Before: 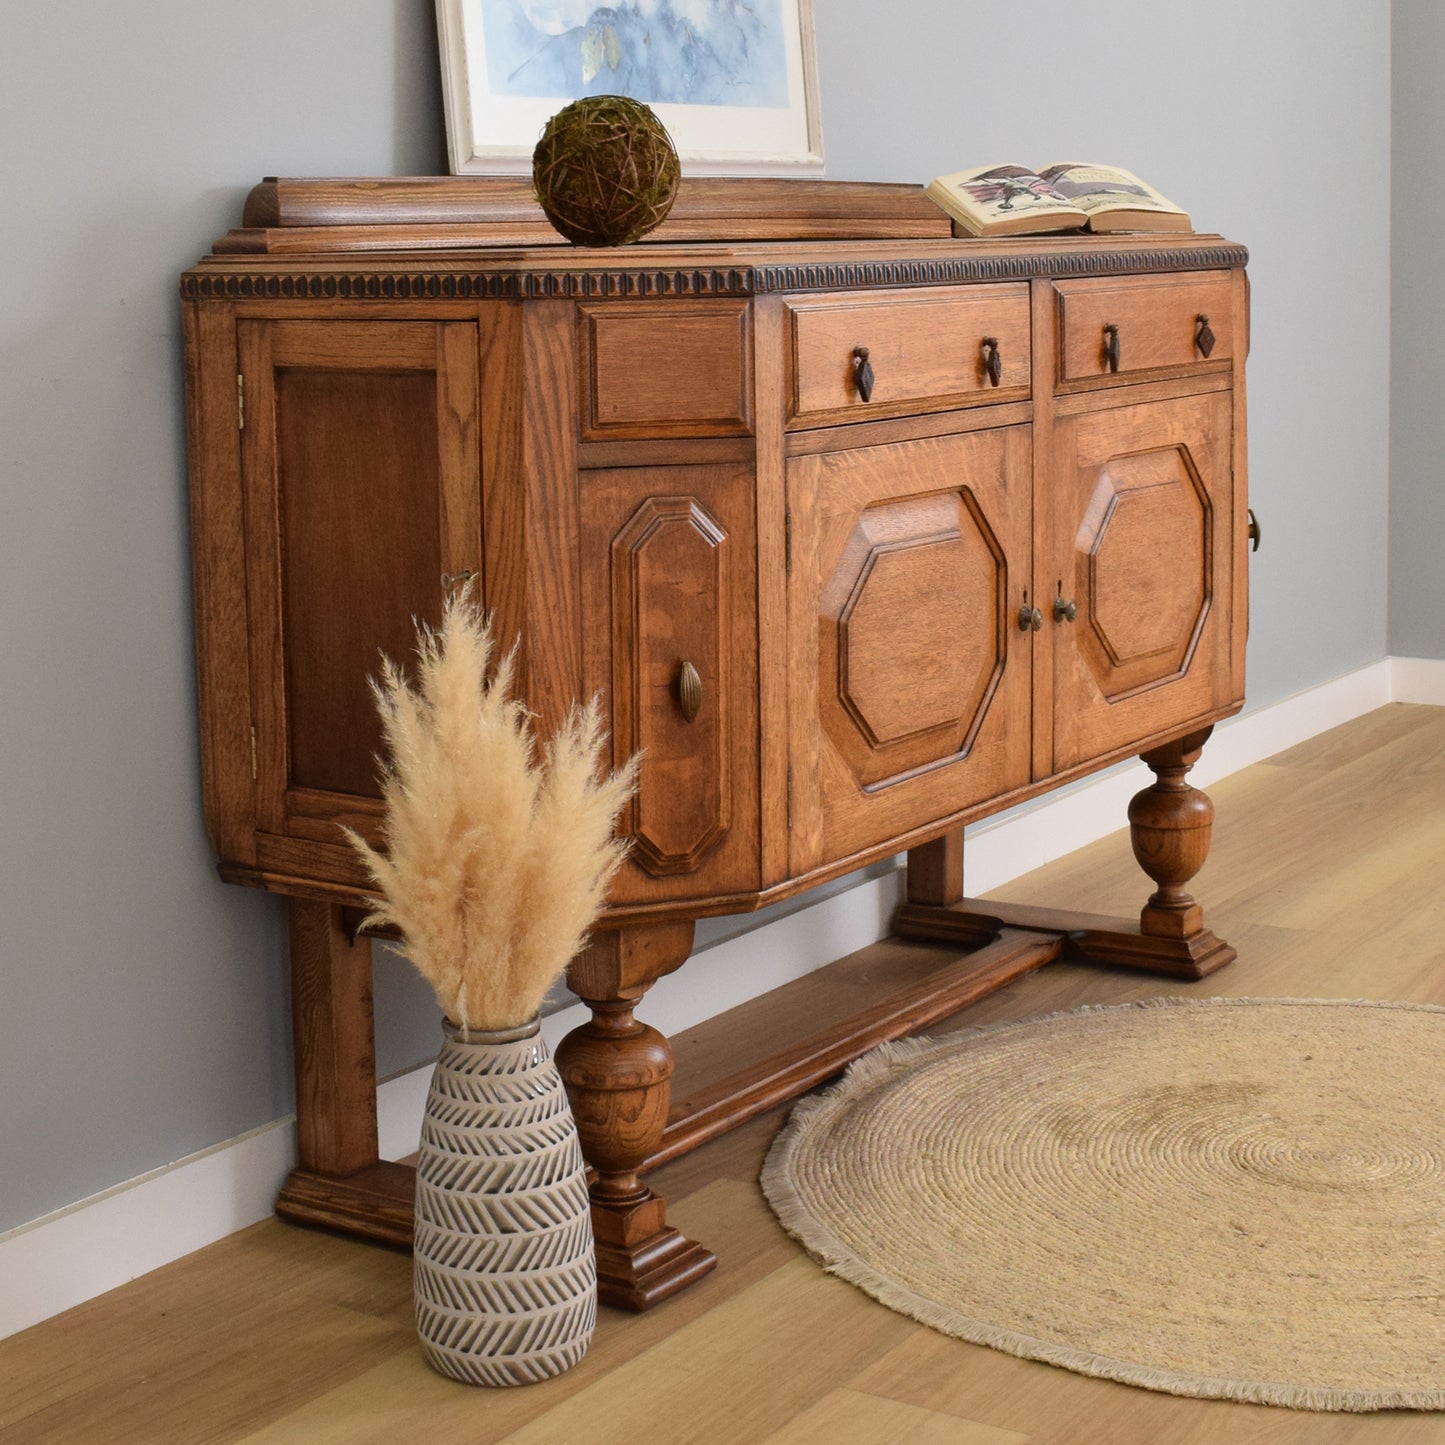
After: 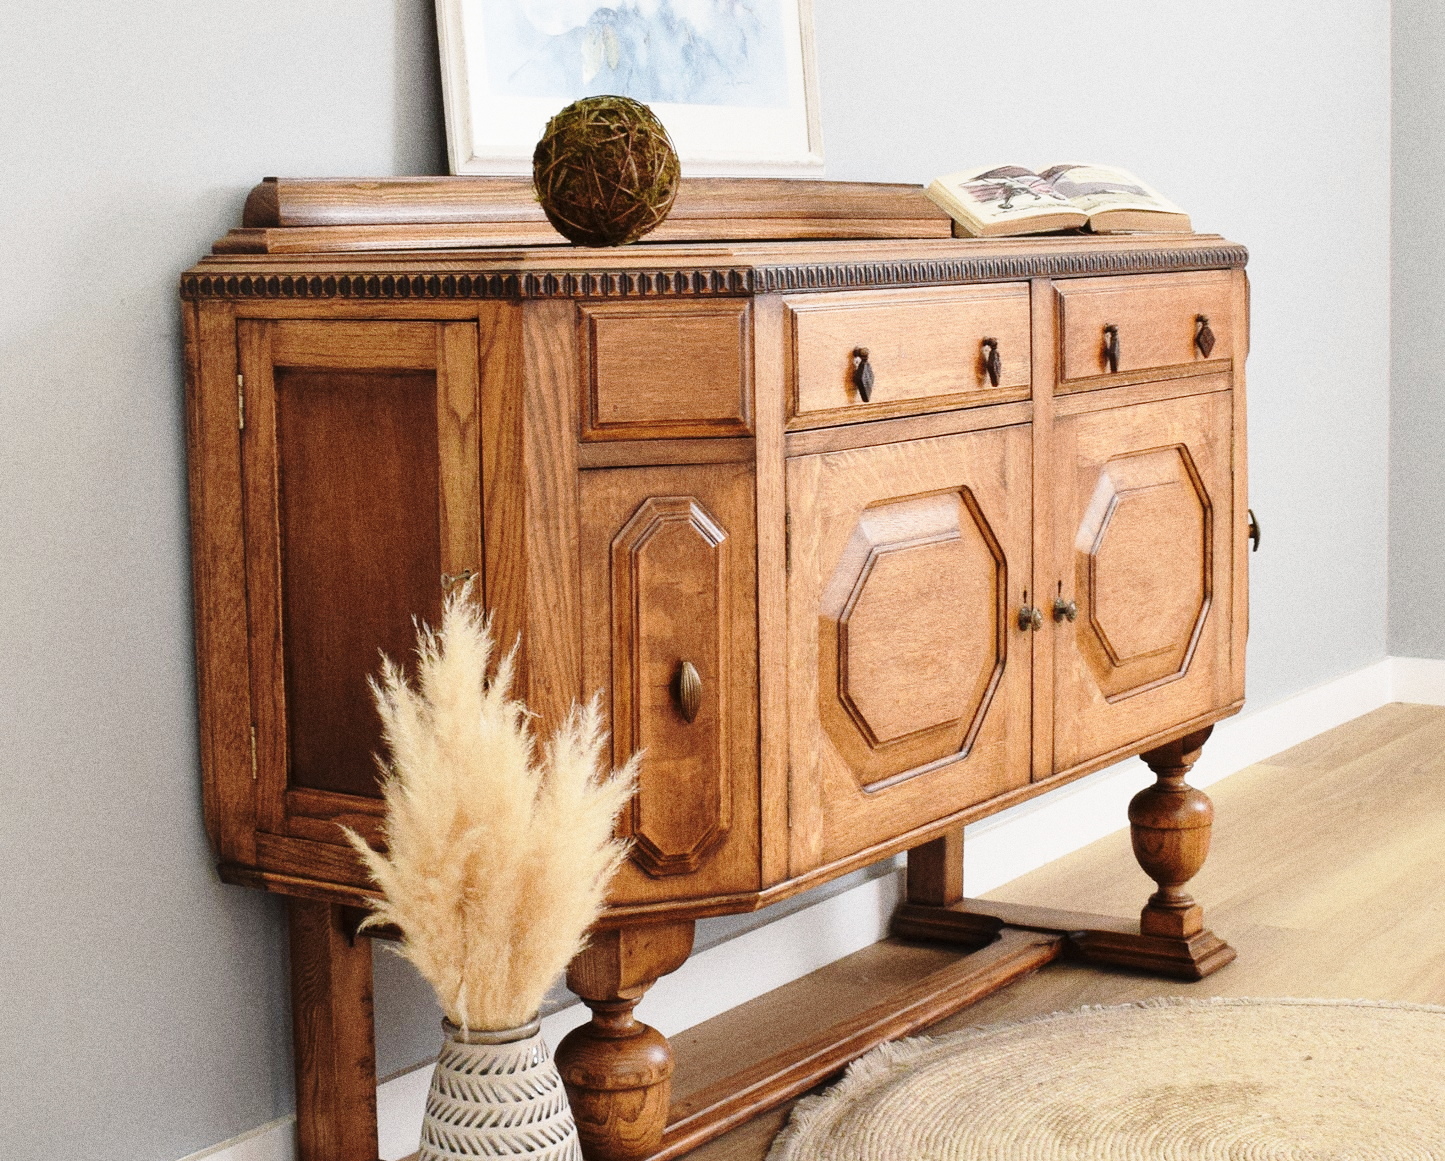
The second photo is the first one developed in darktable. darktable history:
base curve: curves: ch0 [(0, 0) (0.028, 0.03) (0.121, 0.232) (0.46, 0.748) (0.859, 0.968) (1, 1)], preserve colors none
crop: bottom 19.644%
color correction: saturation 0.8
grain: coarseness 0.09 ISO, strength 40%
